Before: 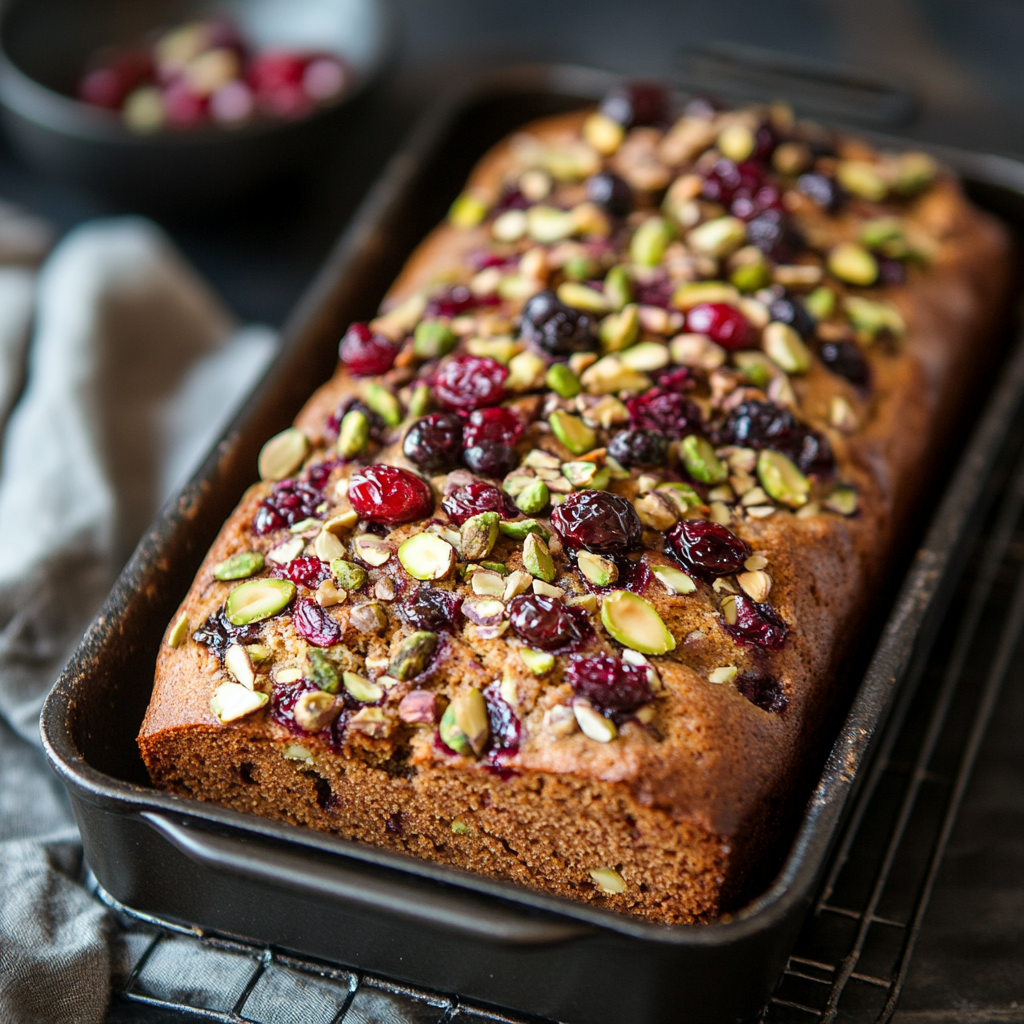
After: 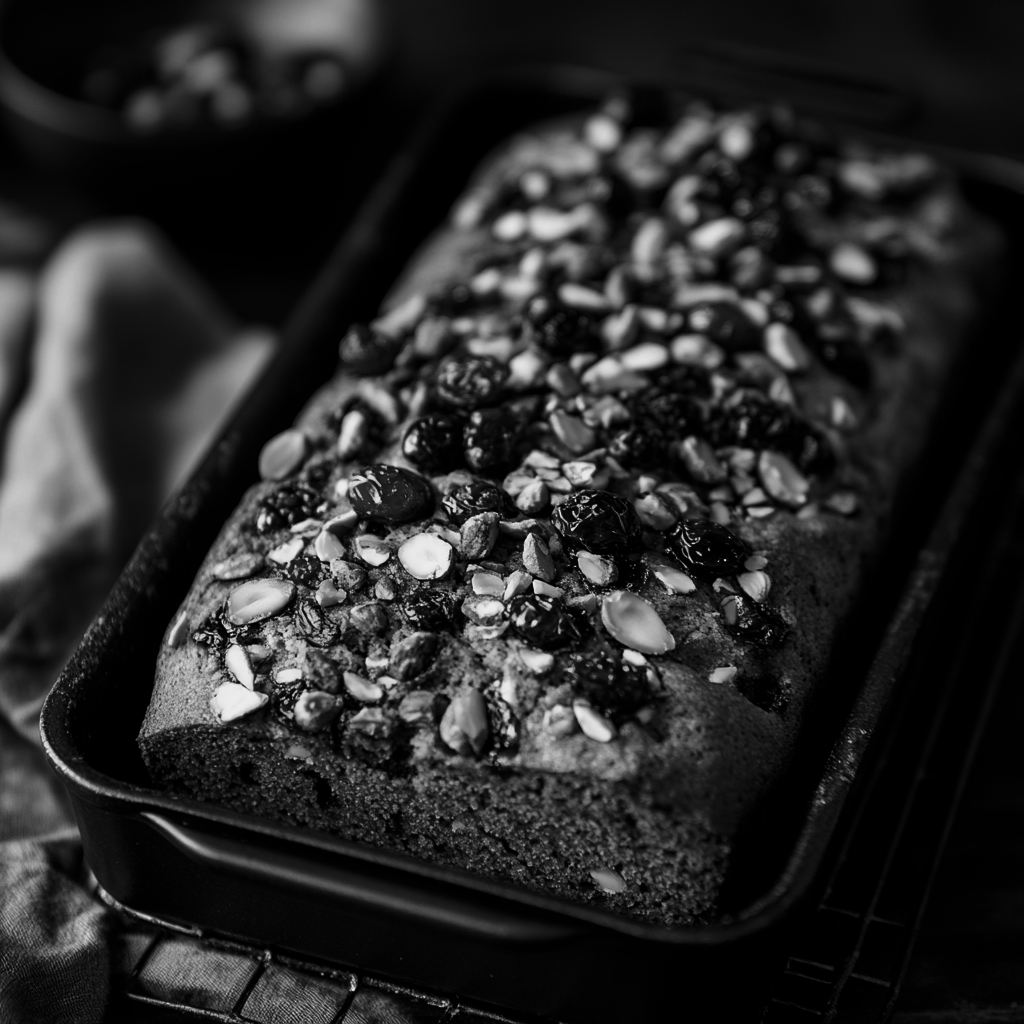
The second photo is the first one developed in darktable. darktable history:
white balance: red 1.009, blue 1.027
exposure: exposure -0.064 EV, compensate highlight preservation false
contrast equalizer: y [[0.5 ×6], [0.5 ×6], [0.5, 0.5, 0.501, 0.545, 0.707, 0.863], [0 ×6], [0 ×6]]
contrast brightness saturation: contrast -0.03, brightness -0.59, saturation -1
